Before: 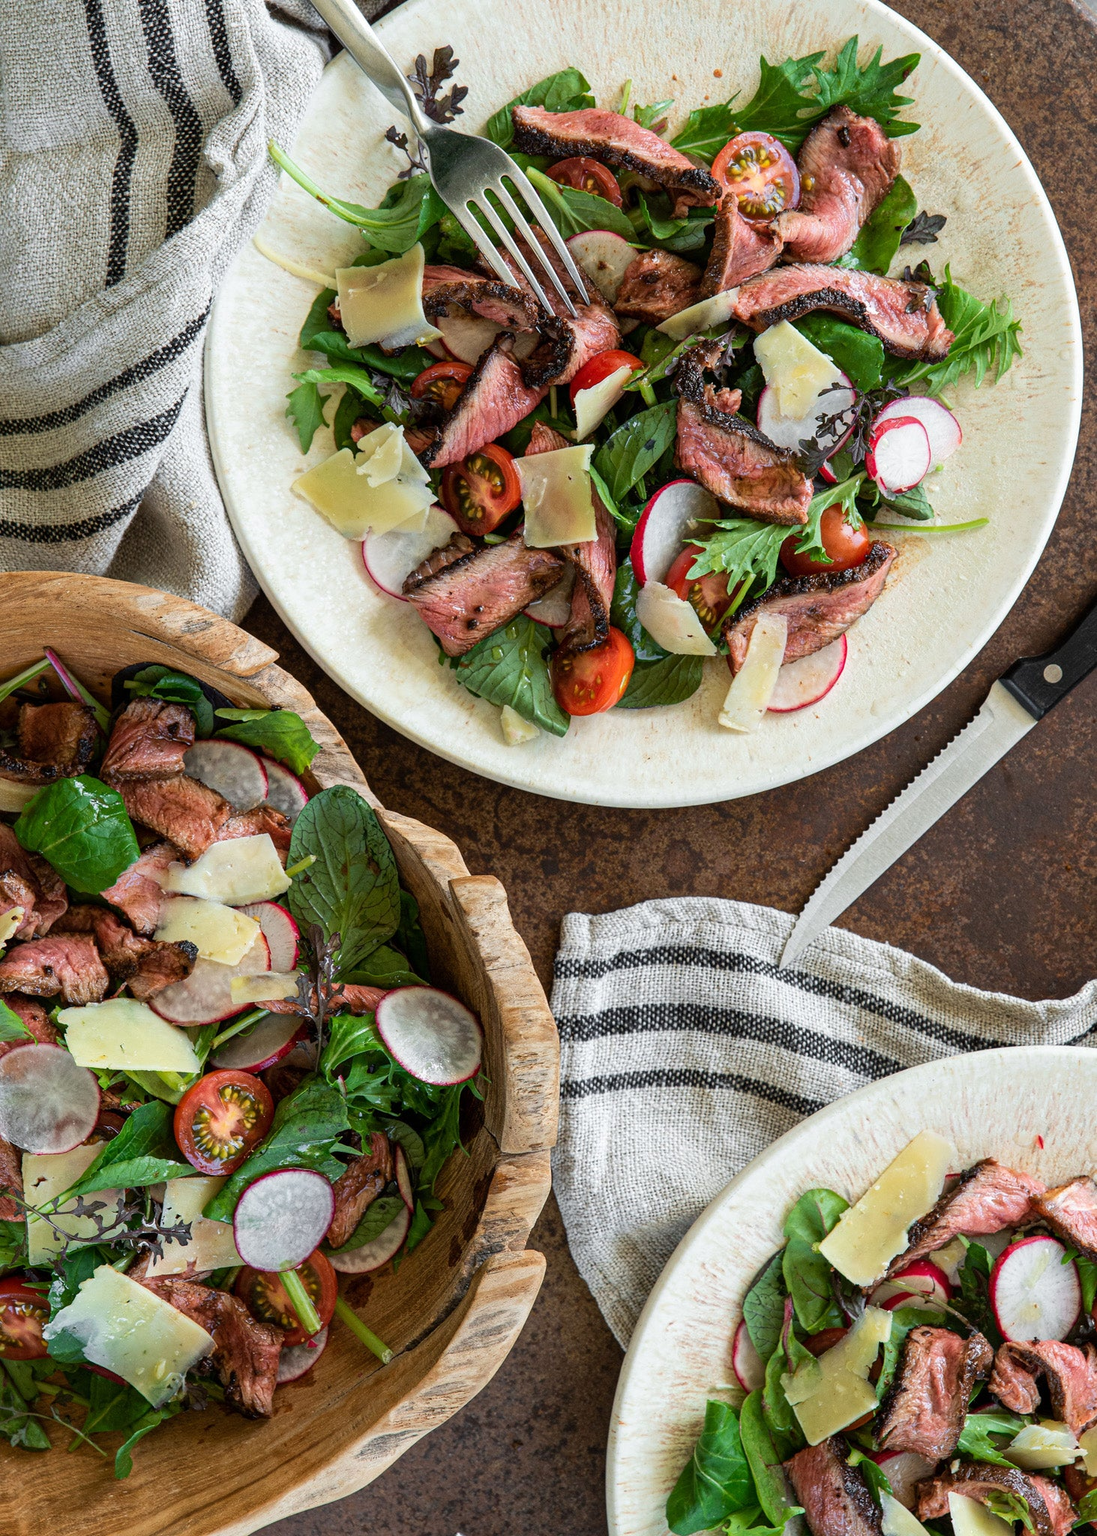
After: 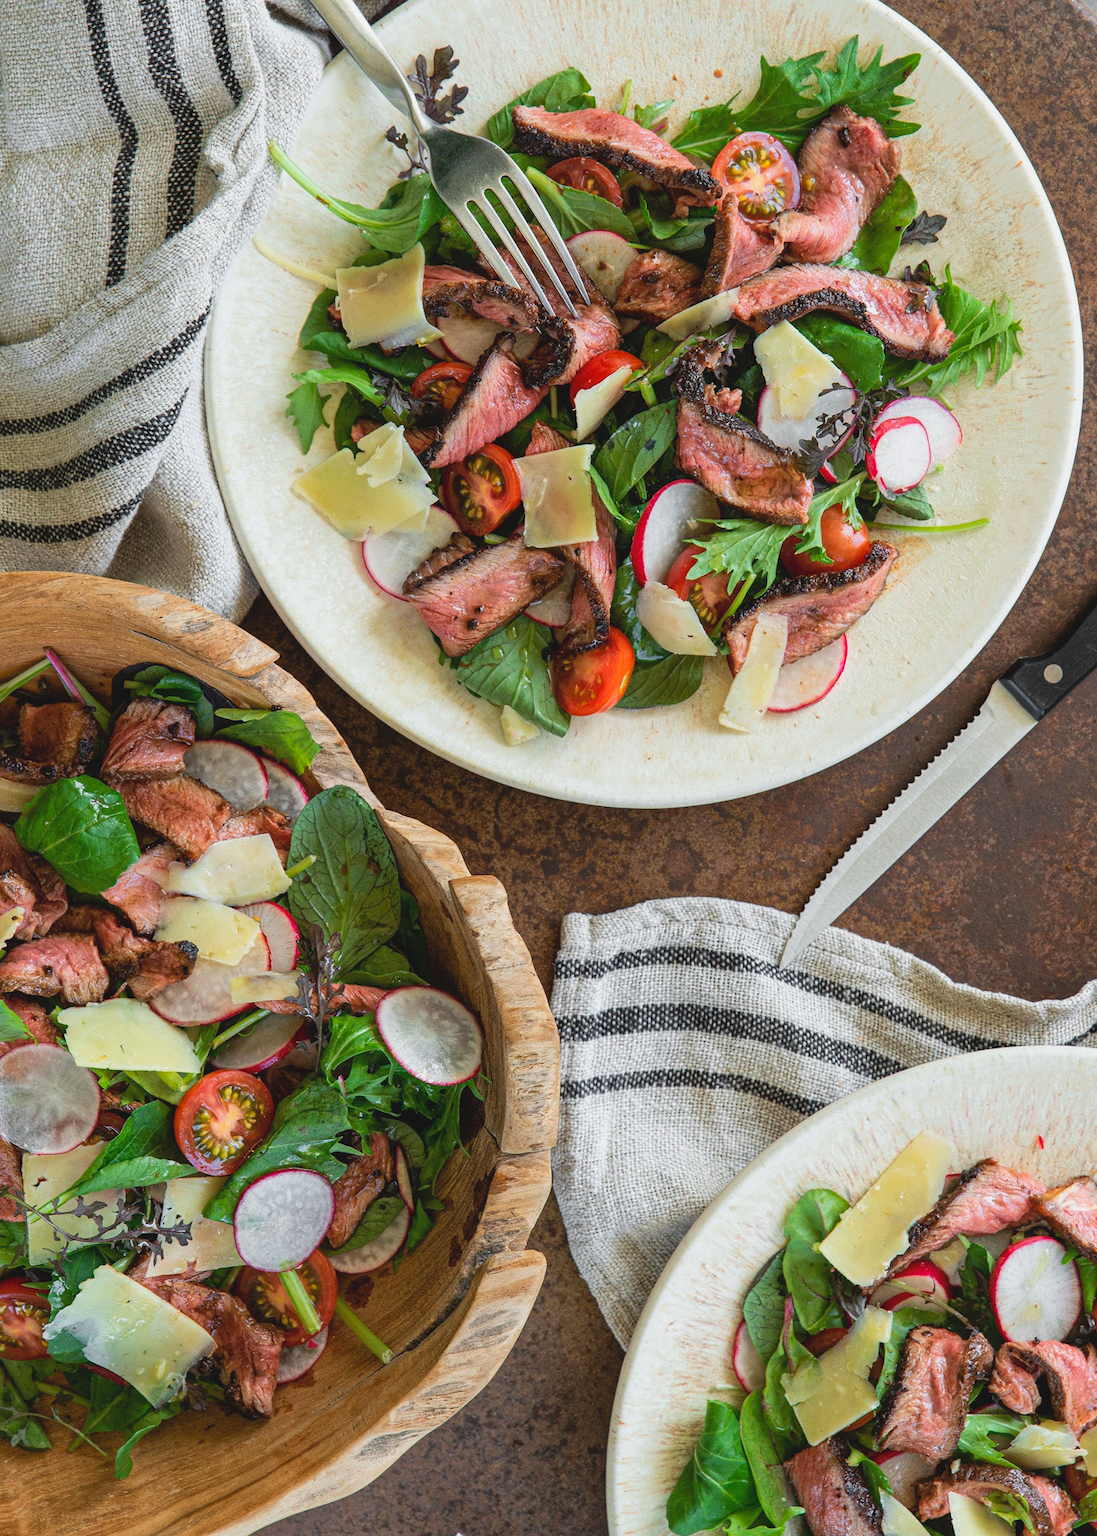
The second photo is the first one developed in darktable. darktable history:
contrast brightness saturation: contrast -0.094, brightness 0.05, saturation 0.081
